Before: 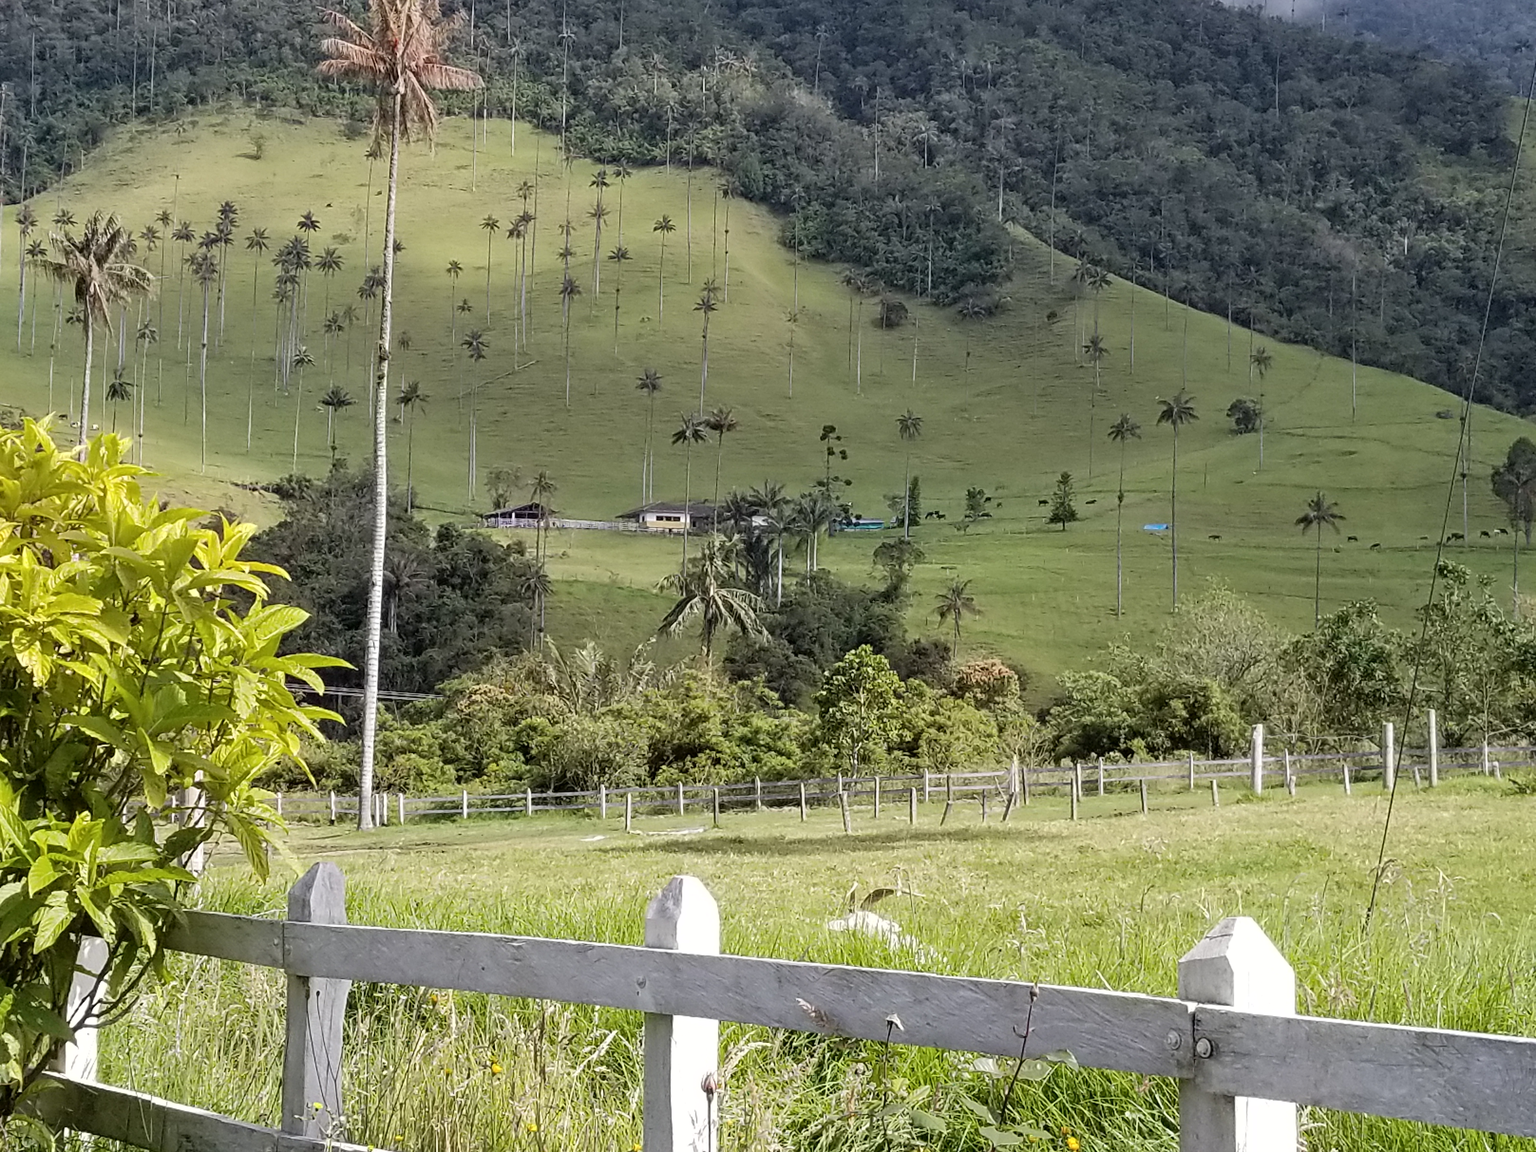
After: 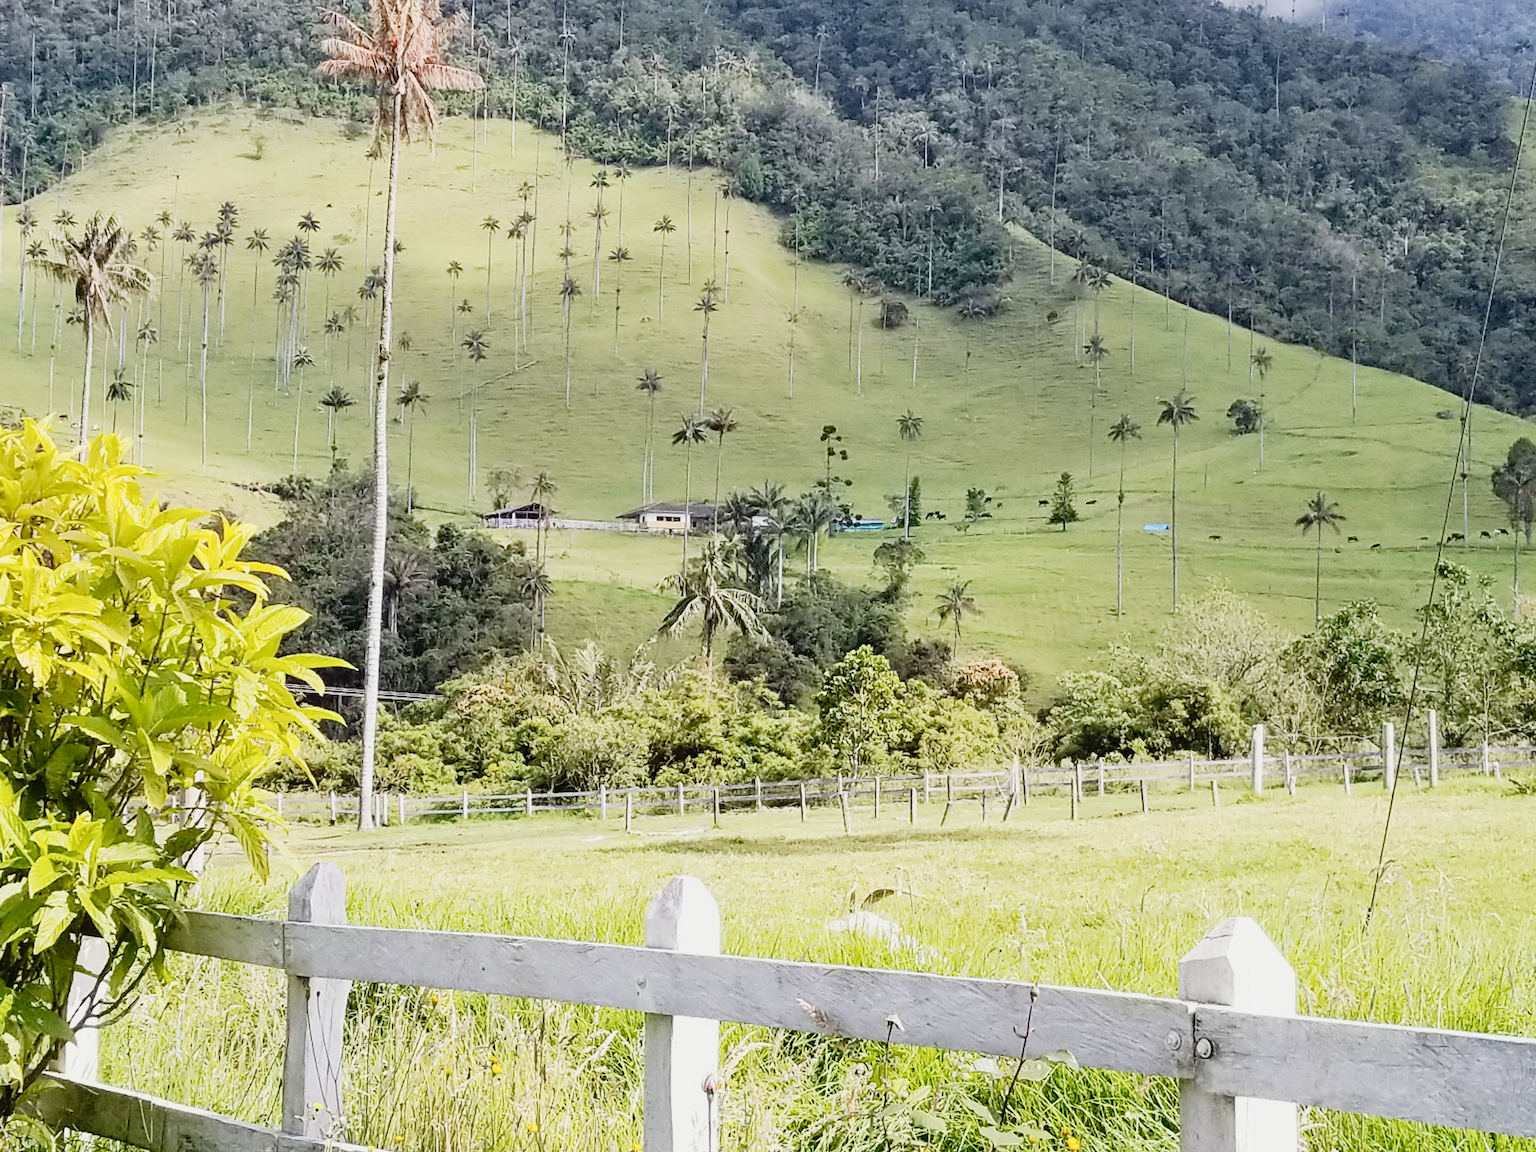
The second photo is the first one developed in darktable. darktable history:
tone curve: curves: ch0 [(0, 0.005) (0.103, 0.097) (0.18, 0.207) (0.384, 0.465) (0.491, 0.585) (0.629, 0.726) (0.84, 0.866) (1, 0.947)]; ch1 [(0, 0) (0.172, 0.123) (0.324, 0.253) (0.396, 0.388) (0.478, 0.461) (0.499, 0.497) (0.532, 0.515) (0.57, 0.584) (0.635, 0.675) (0.805, 0.892) (1, 1)]; ch2 [(0, 0) (0.411, 0.424) (0.496, 0.501) (0.515, 0.507) (0.553, 0.562) (0.604, 0.642) (0.708, 0.768) (0.839, 0.916) (1, 1)], preserve colors none
contrast brightness saturation: contrast 0.195, brightness 0.167, saturation 0.215
